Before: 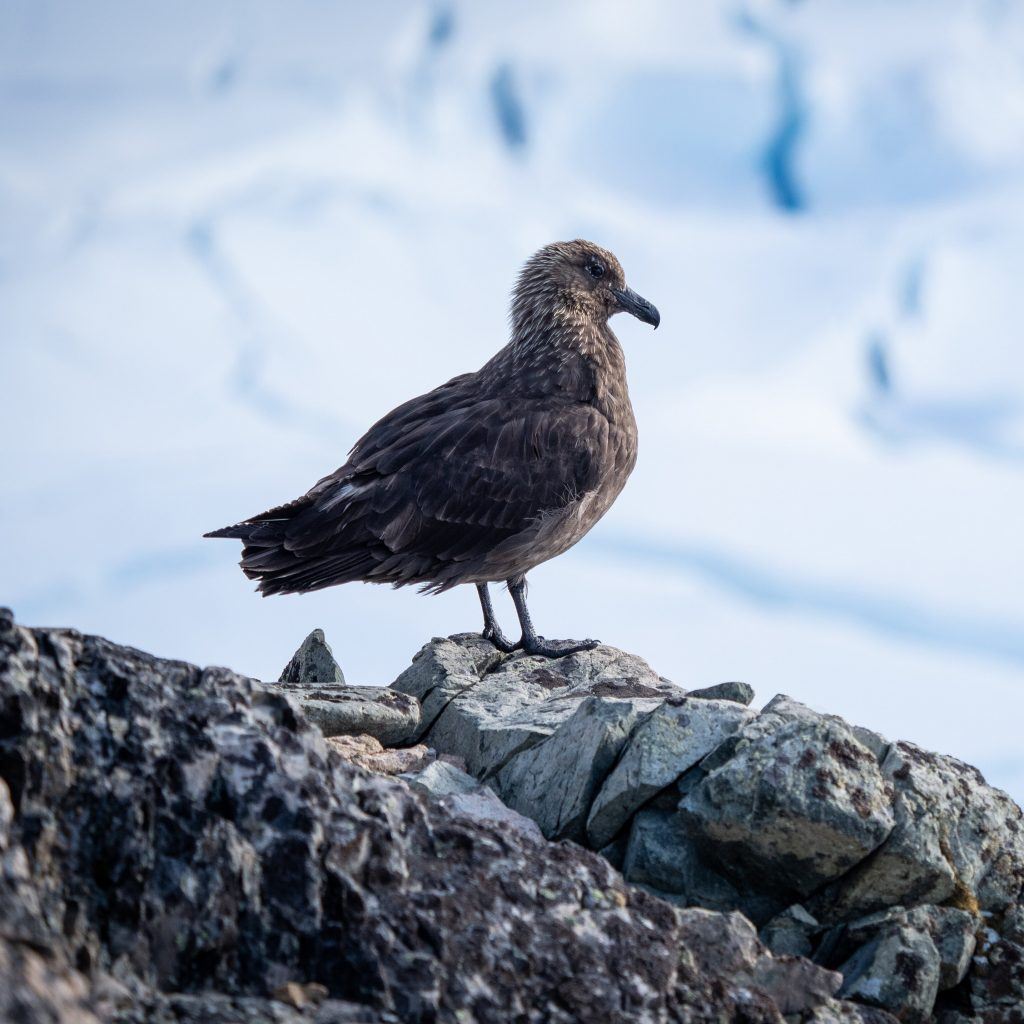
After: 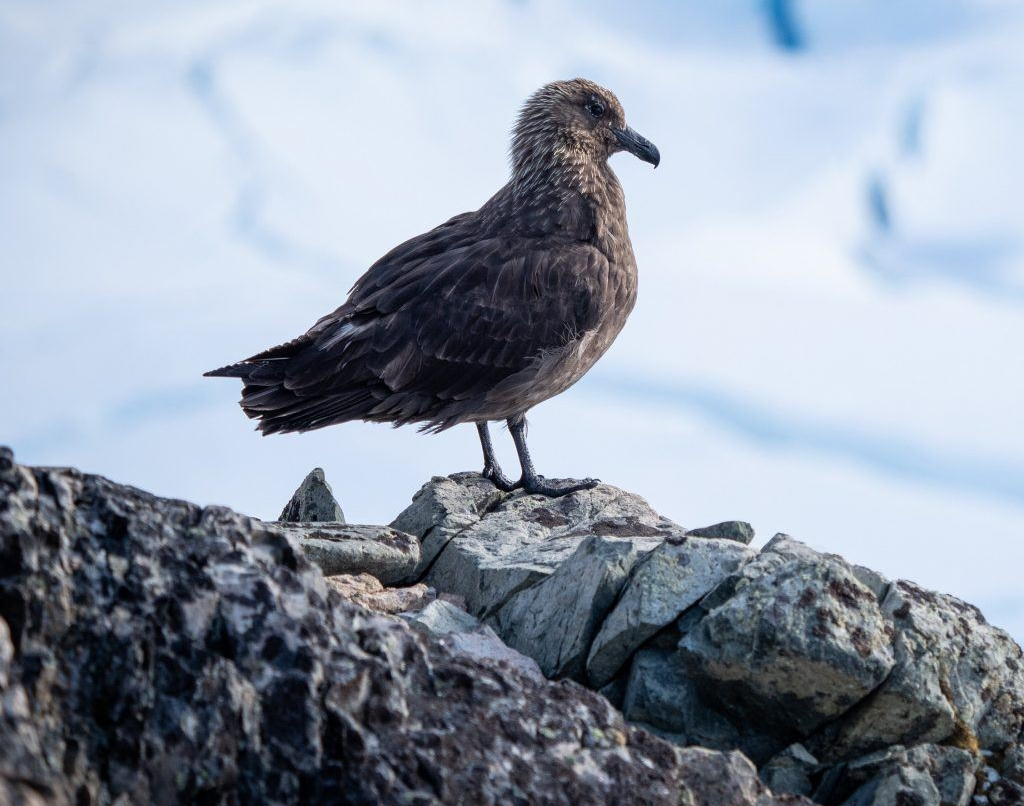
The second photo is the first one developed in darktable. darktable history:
color balance rgb: saturation formula JzAzBz (2021)
crop and rotate: top 15.774%, bottom 5.506%
